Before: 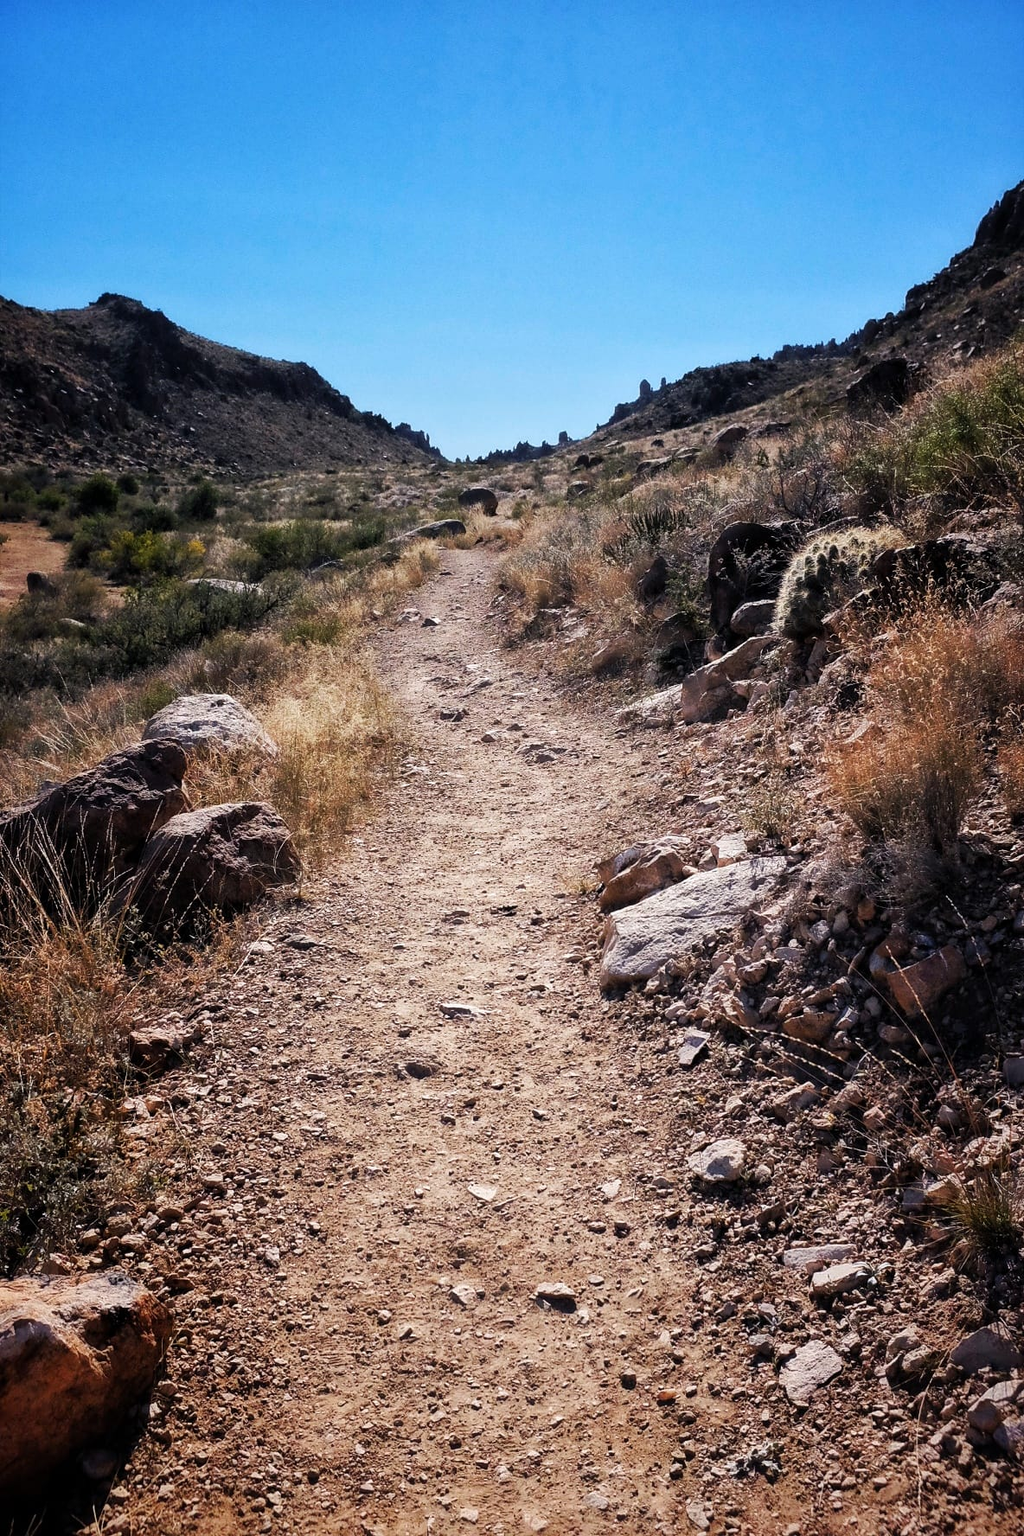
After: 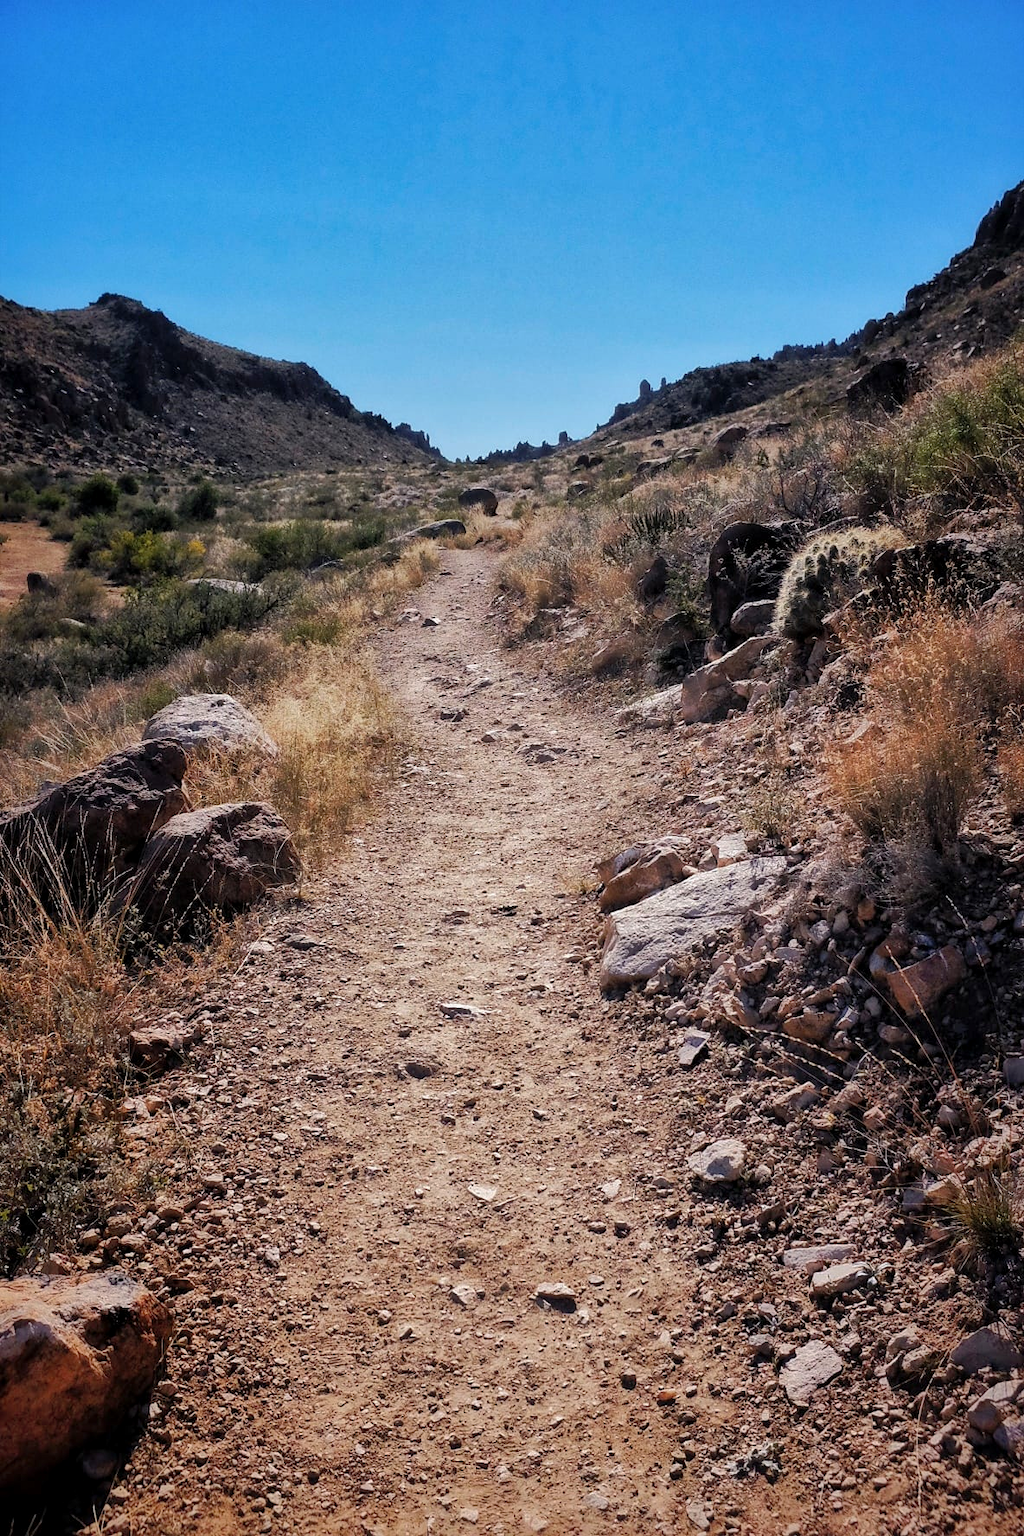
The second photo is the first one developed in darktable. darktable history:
shadows and highlights: shadows 40, highlights -60
exposure: black level correction 0.001, compensate highlight preservation false
bloom: size 3%, threshold 100%, strength 0%
